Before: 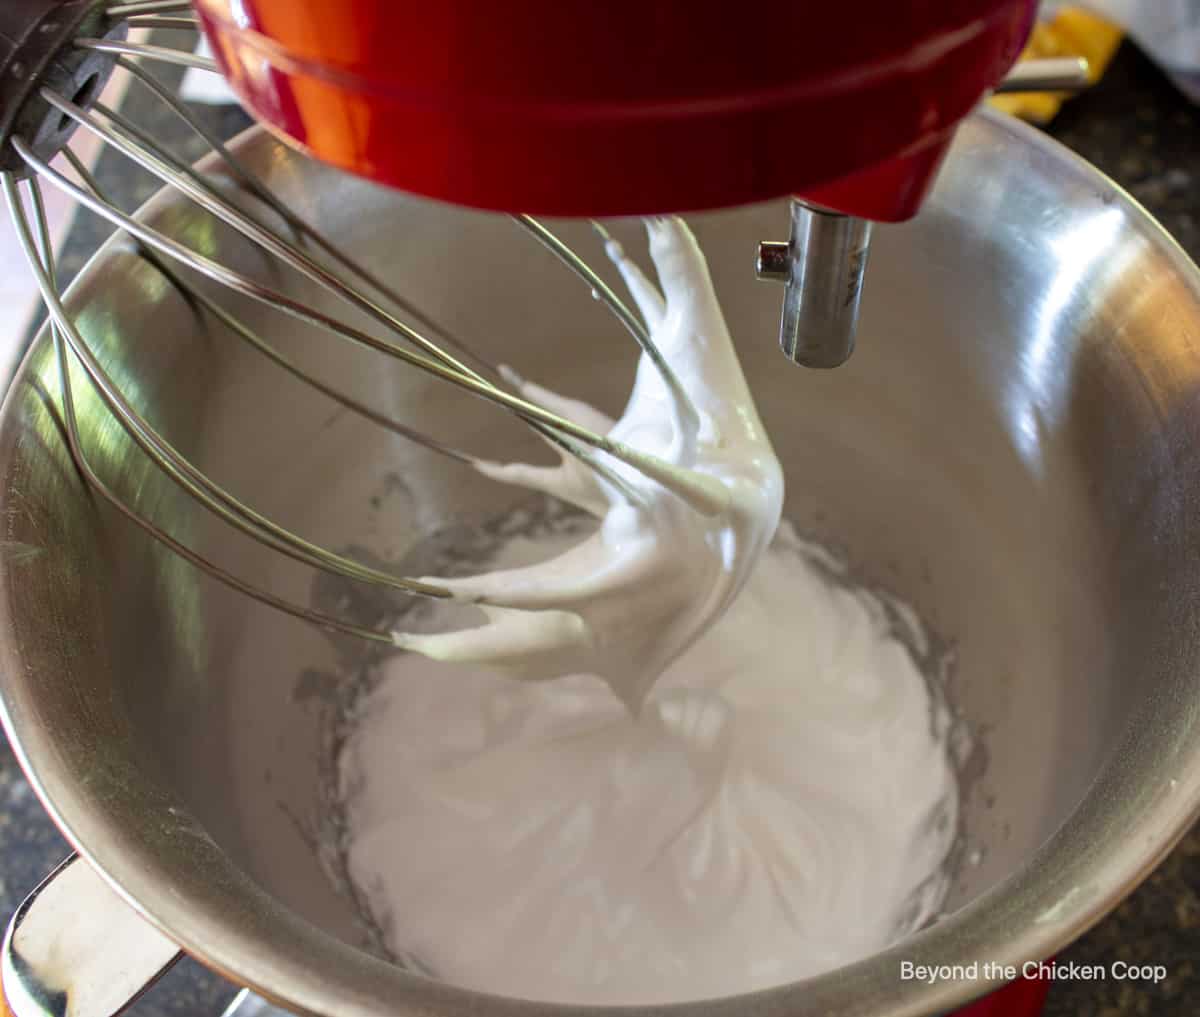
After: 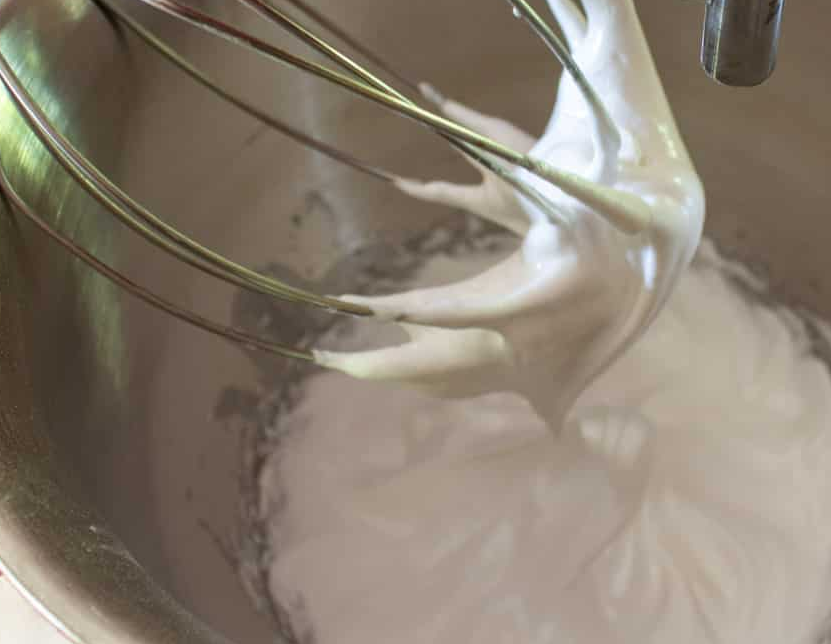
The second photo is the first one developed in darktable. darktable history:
crop: left 6.594%, top 27.785%, right 24.084%, bottom 8.873%
